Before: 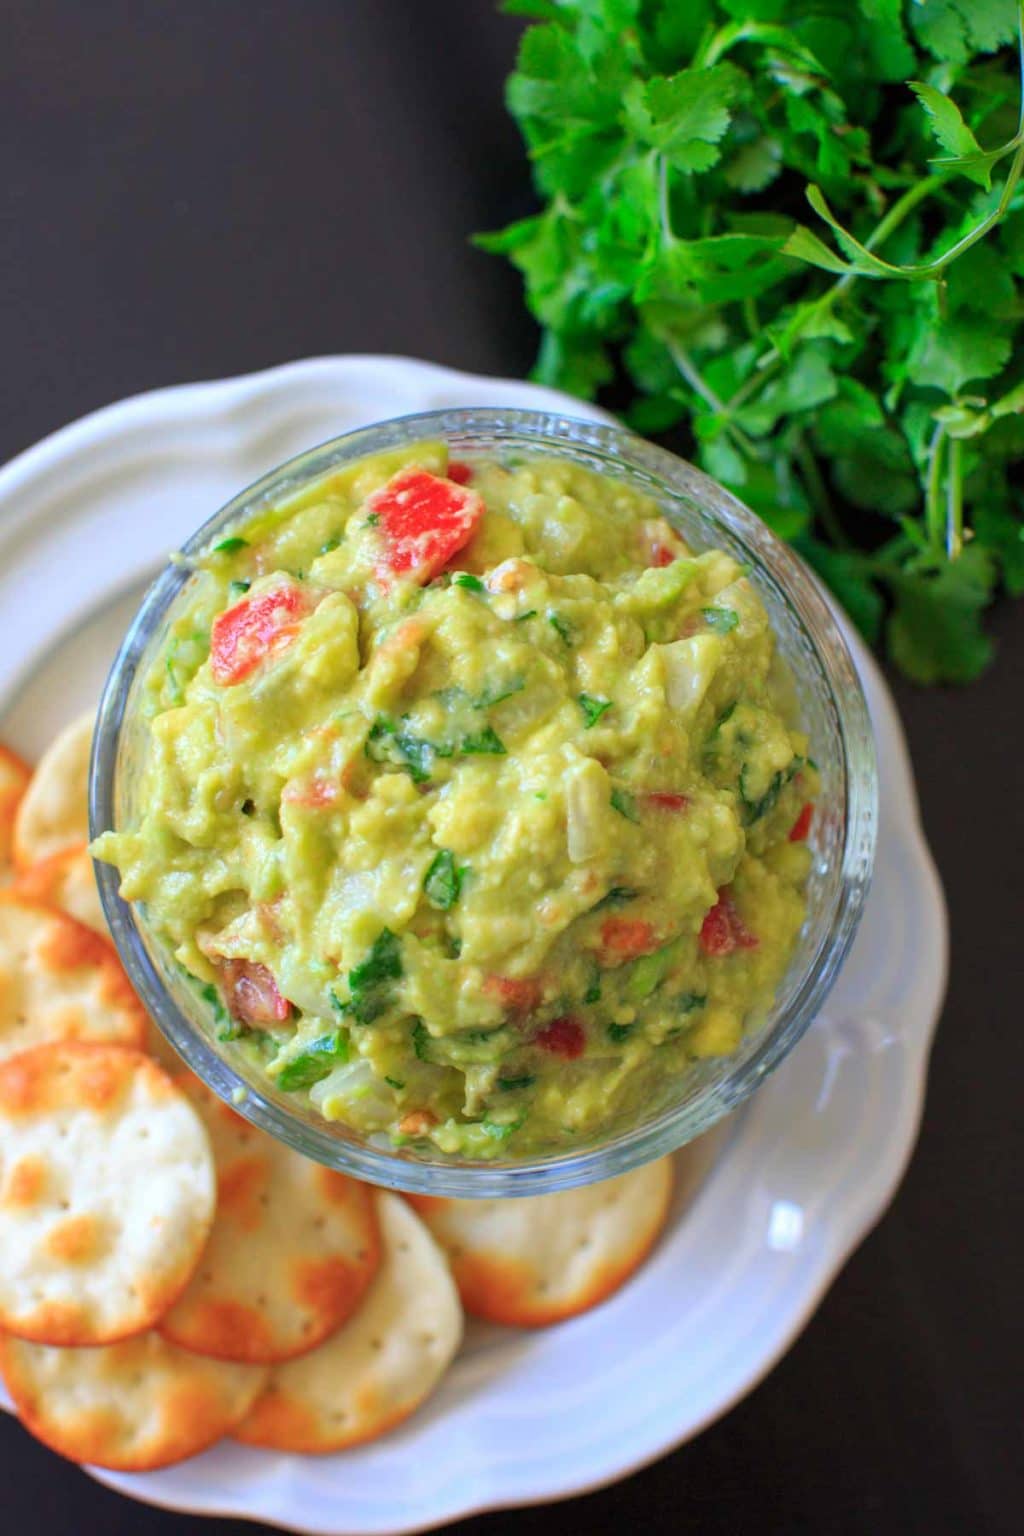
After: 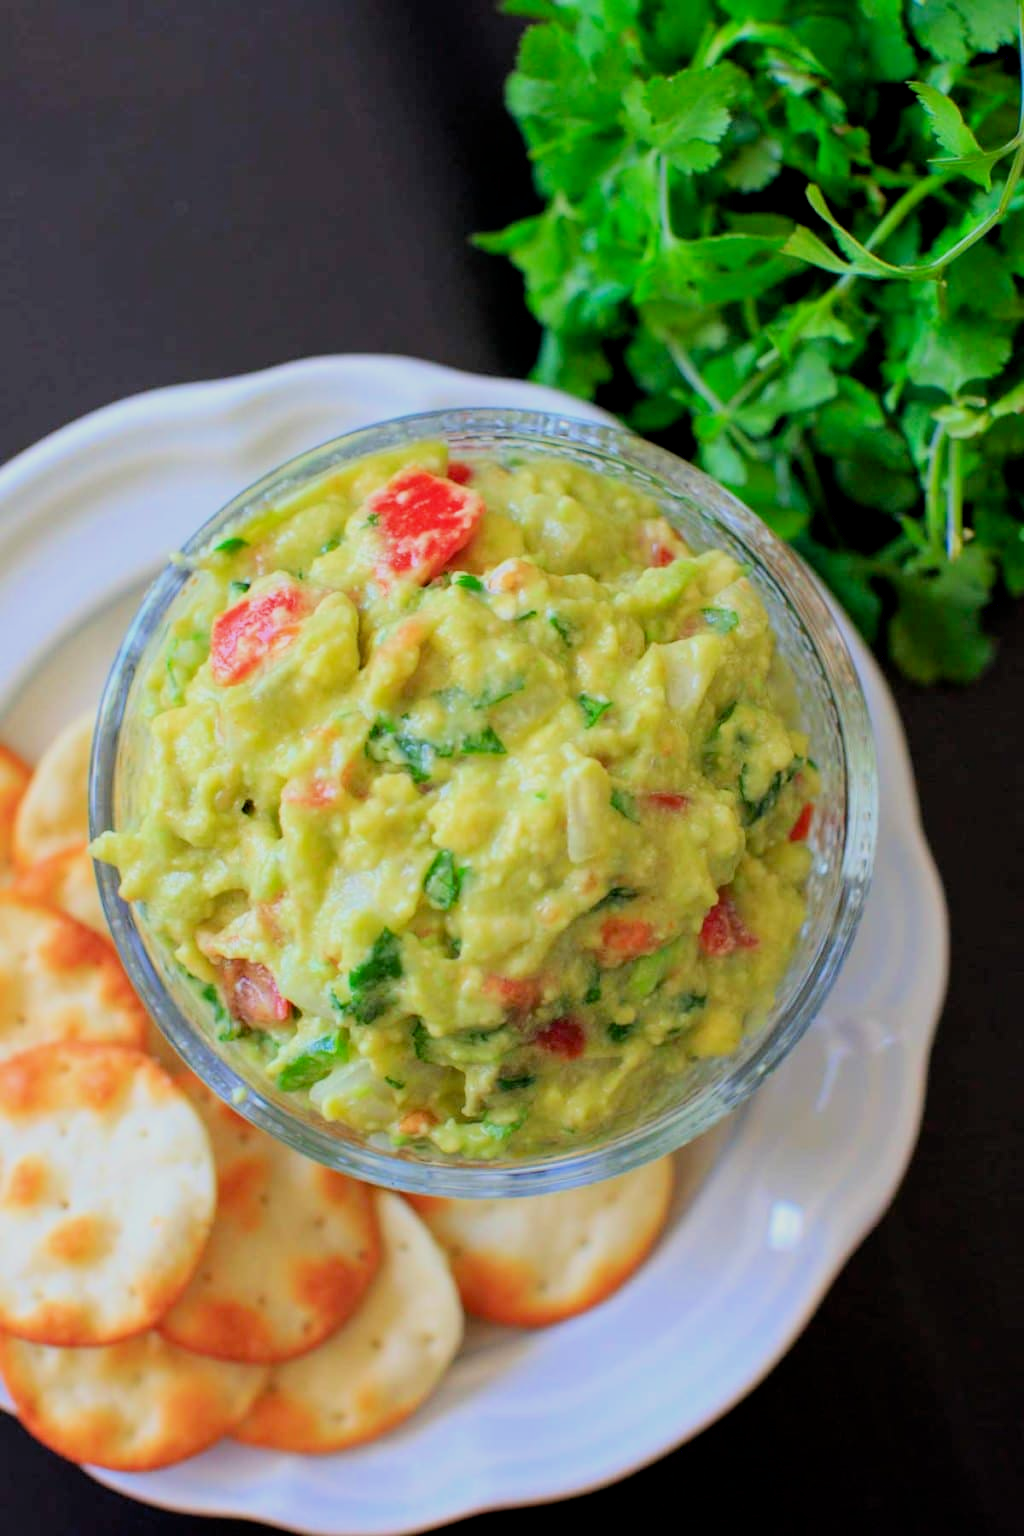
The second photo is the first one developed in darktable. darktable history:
filmic rgb: black relative exposure -7.65 EV, white relative exposure 4.56 EV, hardness 3.61, color science v6 (2022)
exposure: black level correction 0.005, exposure 0.286 EV, compensate highlight preservation false
